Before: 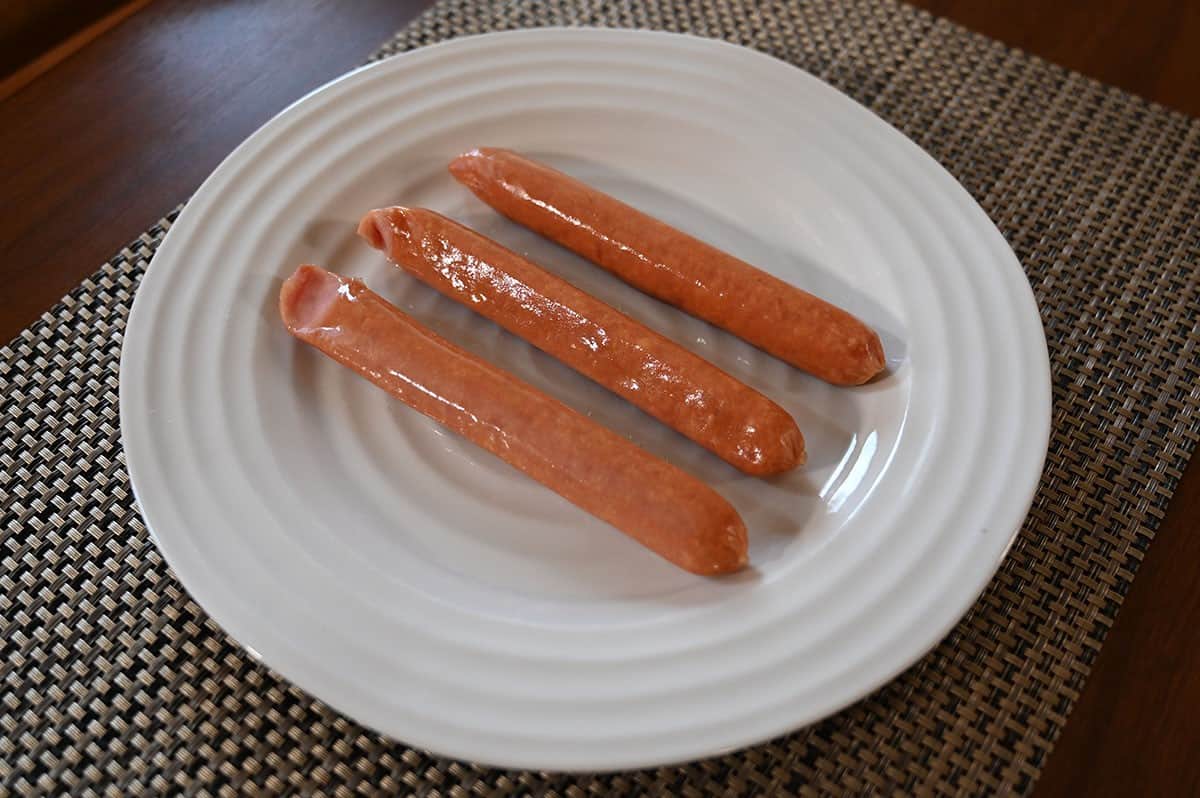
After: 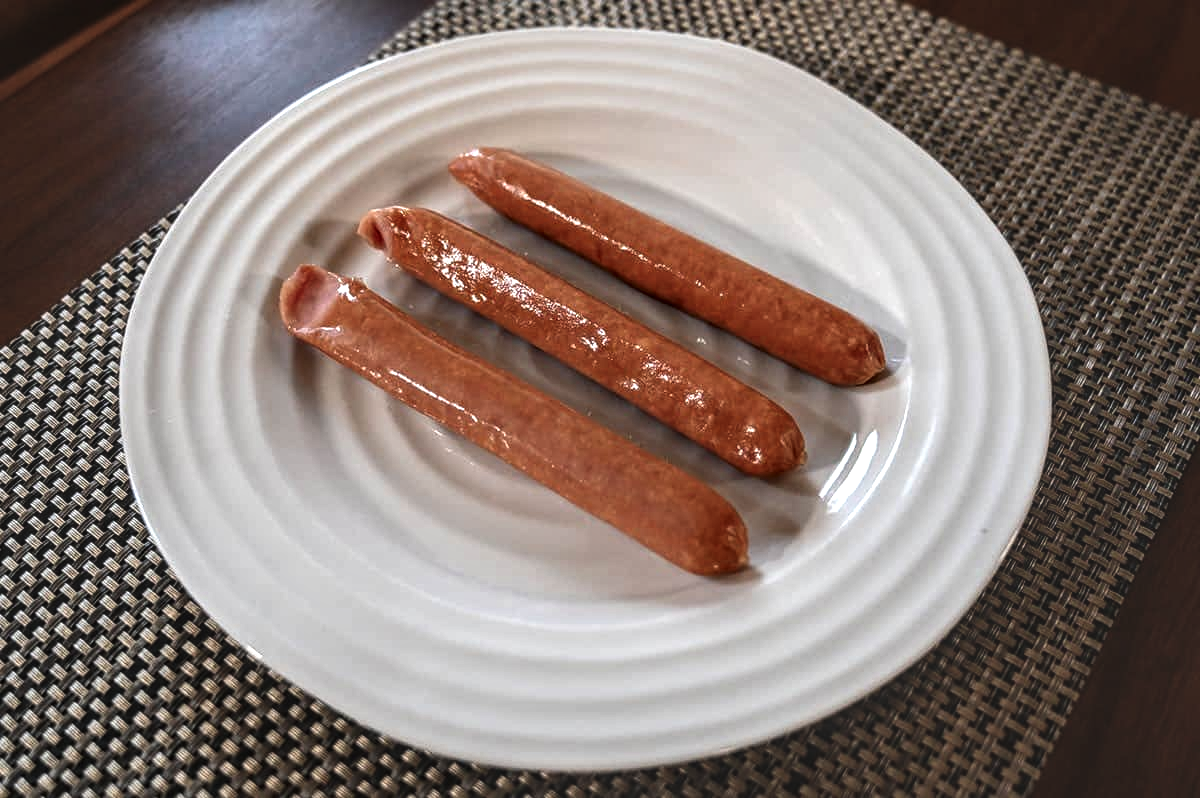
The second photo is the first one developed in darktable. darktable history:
tone equalizer: -8 EV -0.451 EV, -7 EV -0.42 EV, -6 EV -0.323 EV, -5 EV -0.254 EV, -3 EV 0.226 EV, -2 EV 0.358 EV, -1 EV 0.376 EV, +0 EV 0.442 EV, edges refinement/feathering 500, mask exposure compensation -1.57 EV, preserve details guided filter
local contrast: highlights 1%, shadows 2%, detail 181%
exposure: black level correction -0.015, exposure -0.131 EV, compensate exposure bias true, compensate highlight preservation false
